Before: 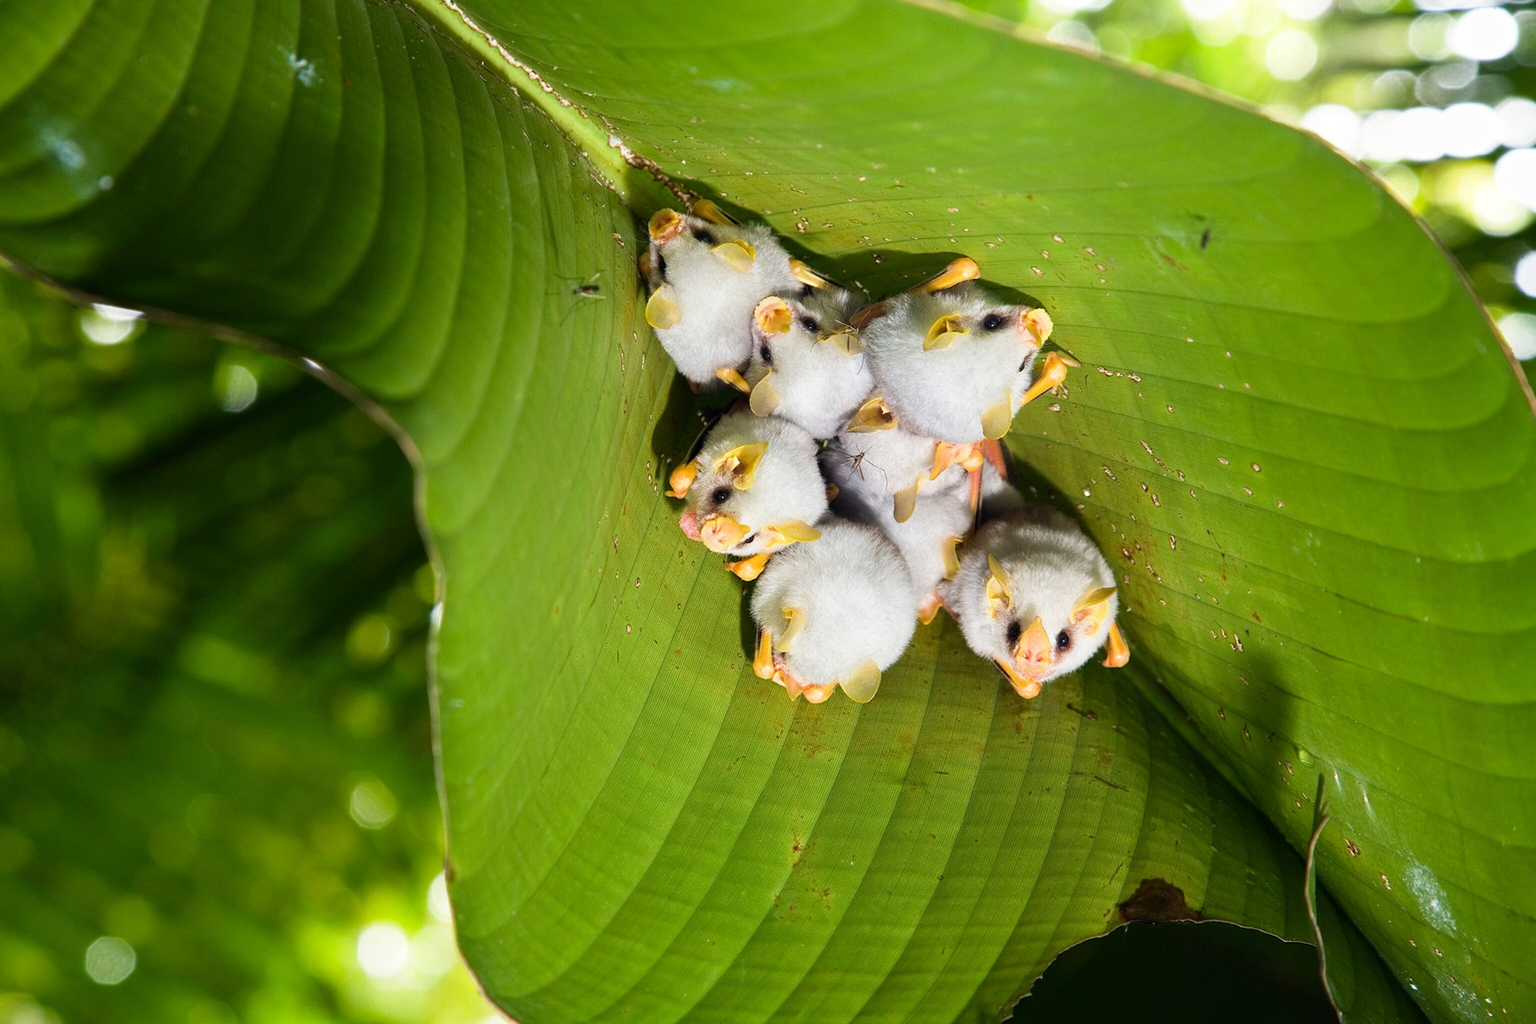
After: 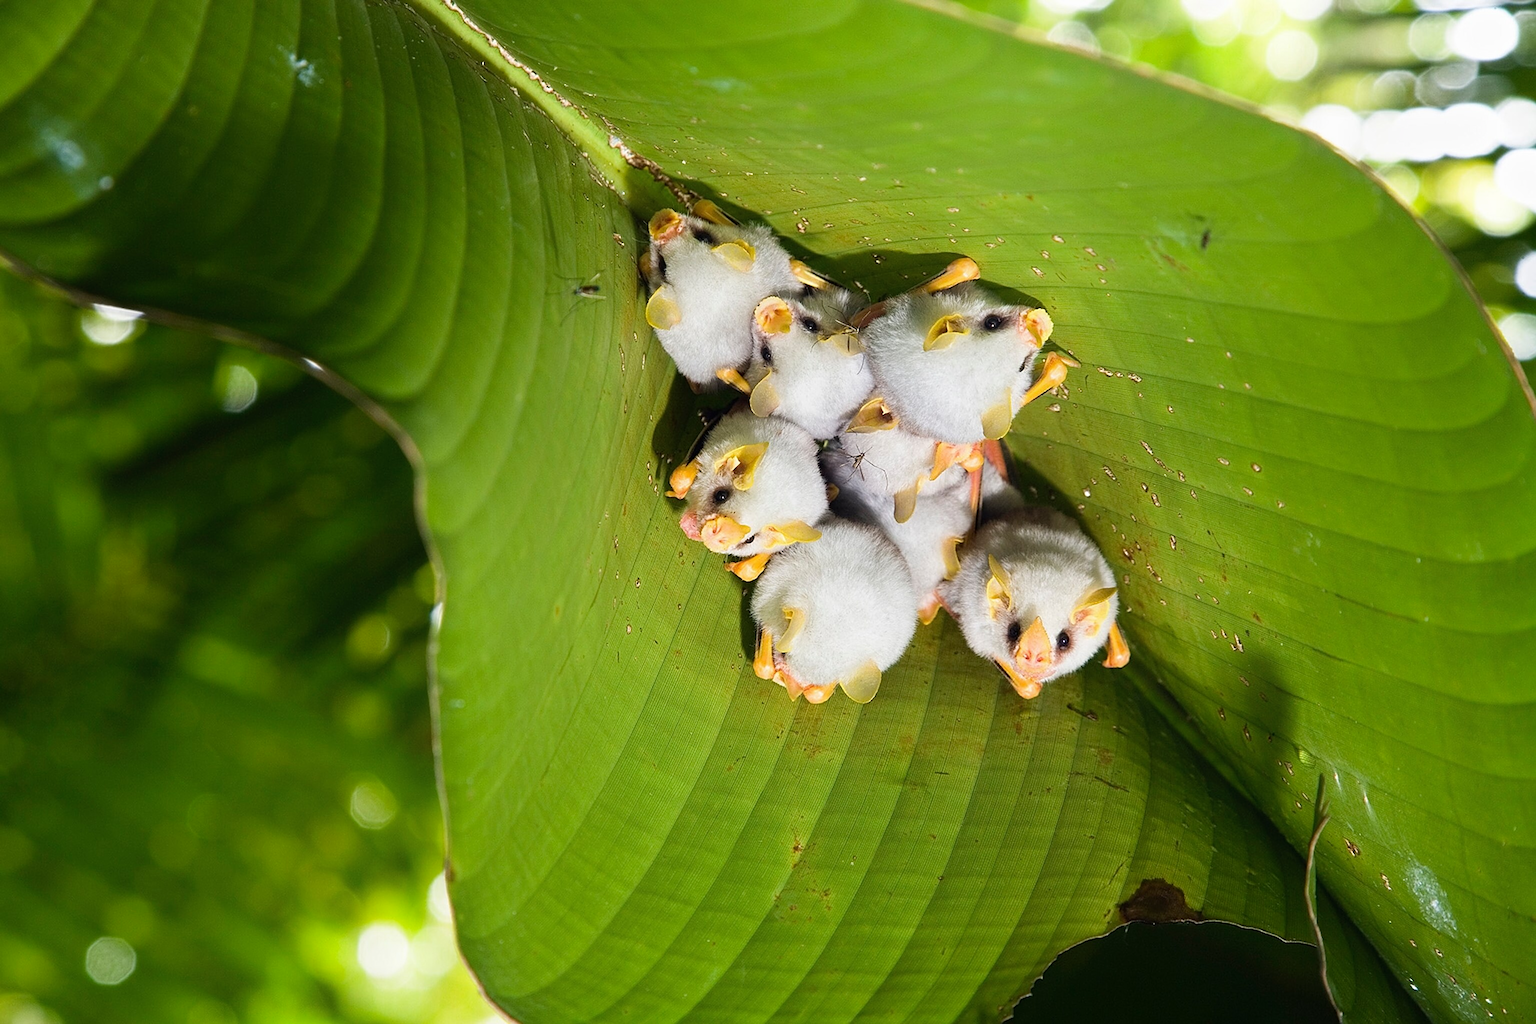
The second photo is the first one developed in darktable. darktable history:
sharpen: on, module defaults
local contrast: mode bilateral grid, contrast 100, coarseness 100, detail 91%, midtone range 0.2
